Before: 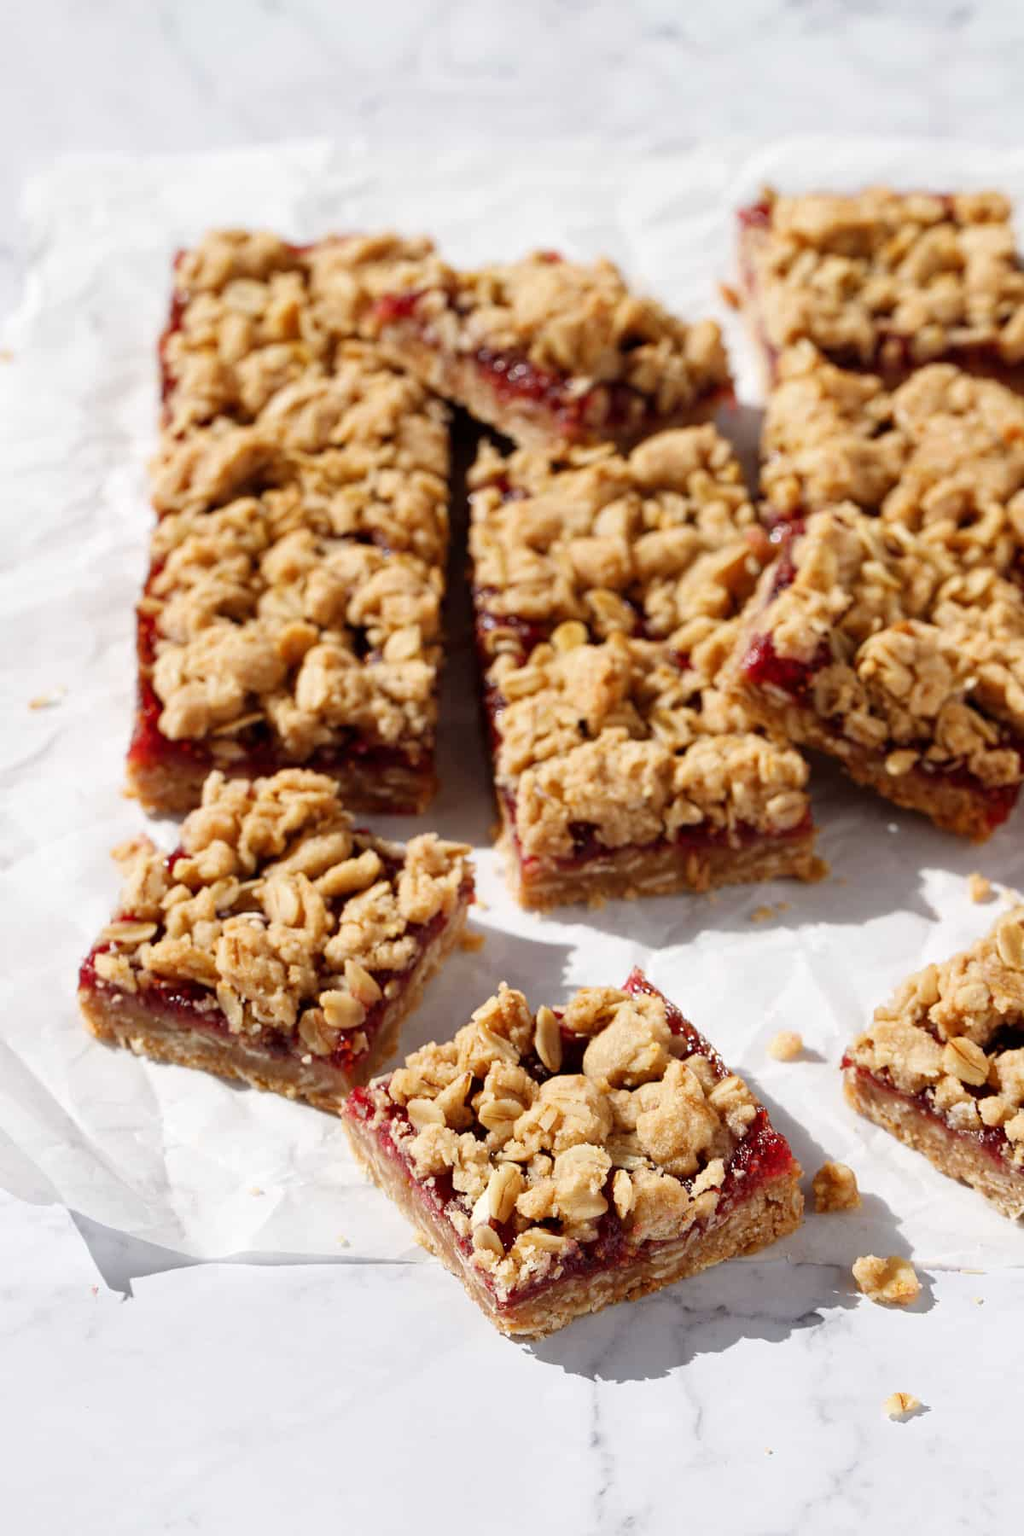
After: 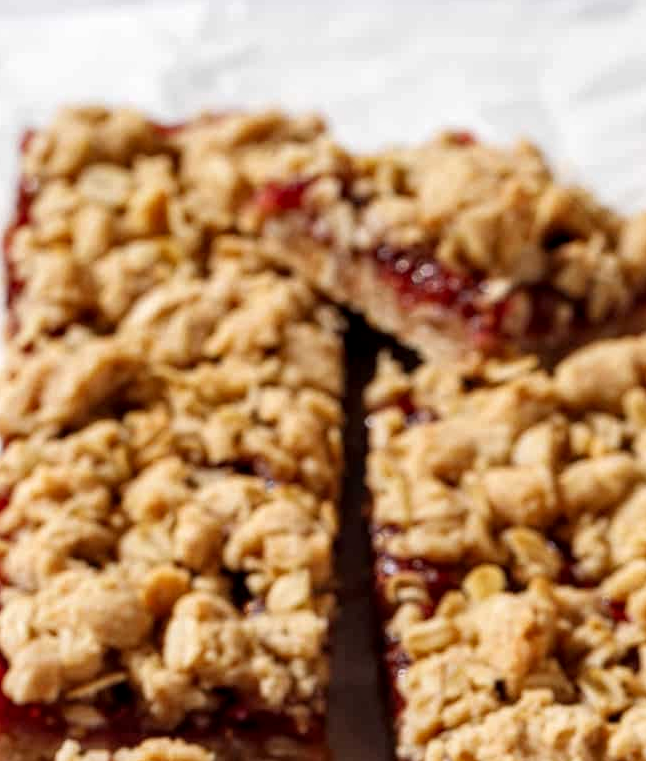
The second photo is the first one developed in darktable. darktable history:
local contrast: detail 130%
crop: left 15.306%, top 9.065%, right 30.789%, bottom 48.638%
